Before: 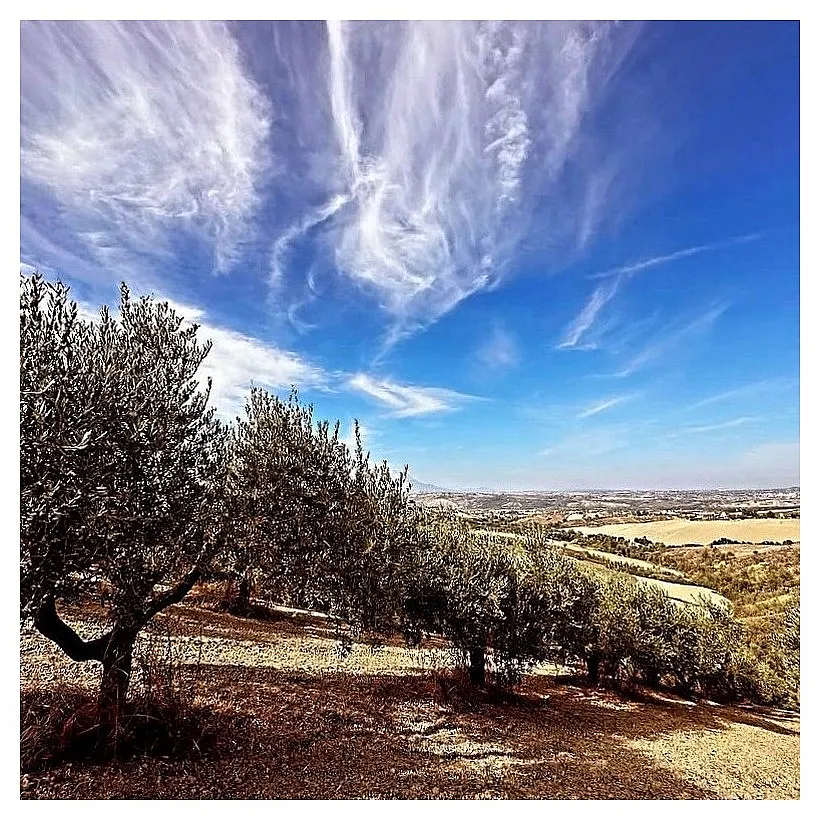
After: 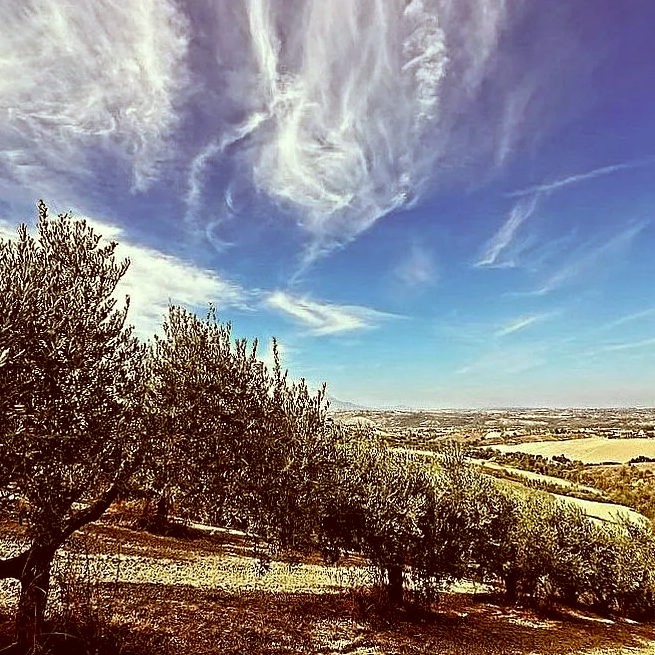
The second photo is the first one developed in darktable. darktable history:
color correction: highlights a* -5.94, highlights b* 9.48, shadows a* 10.12, shadows b* 23.94
crop and rotate: left 10.071%, top 10.071%, right 10.02%, bottom 10.02%
